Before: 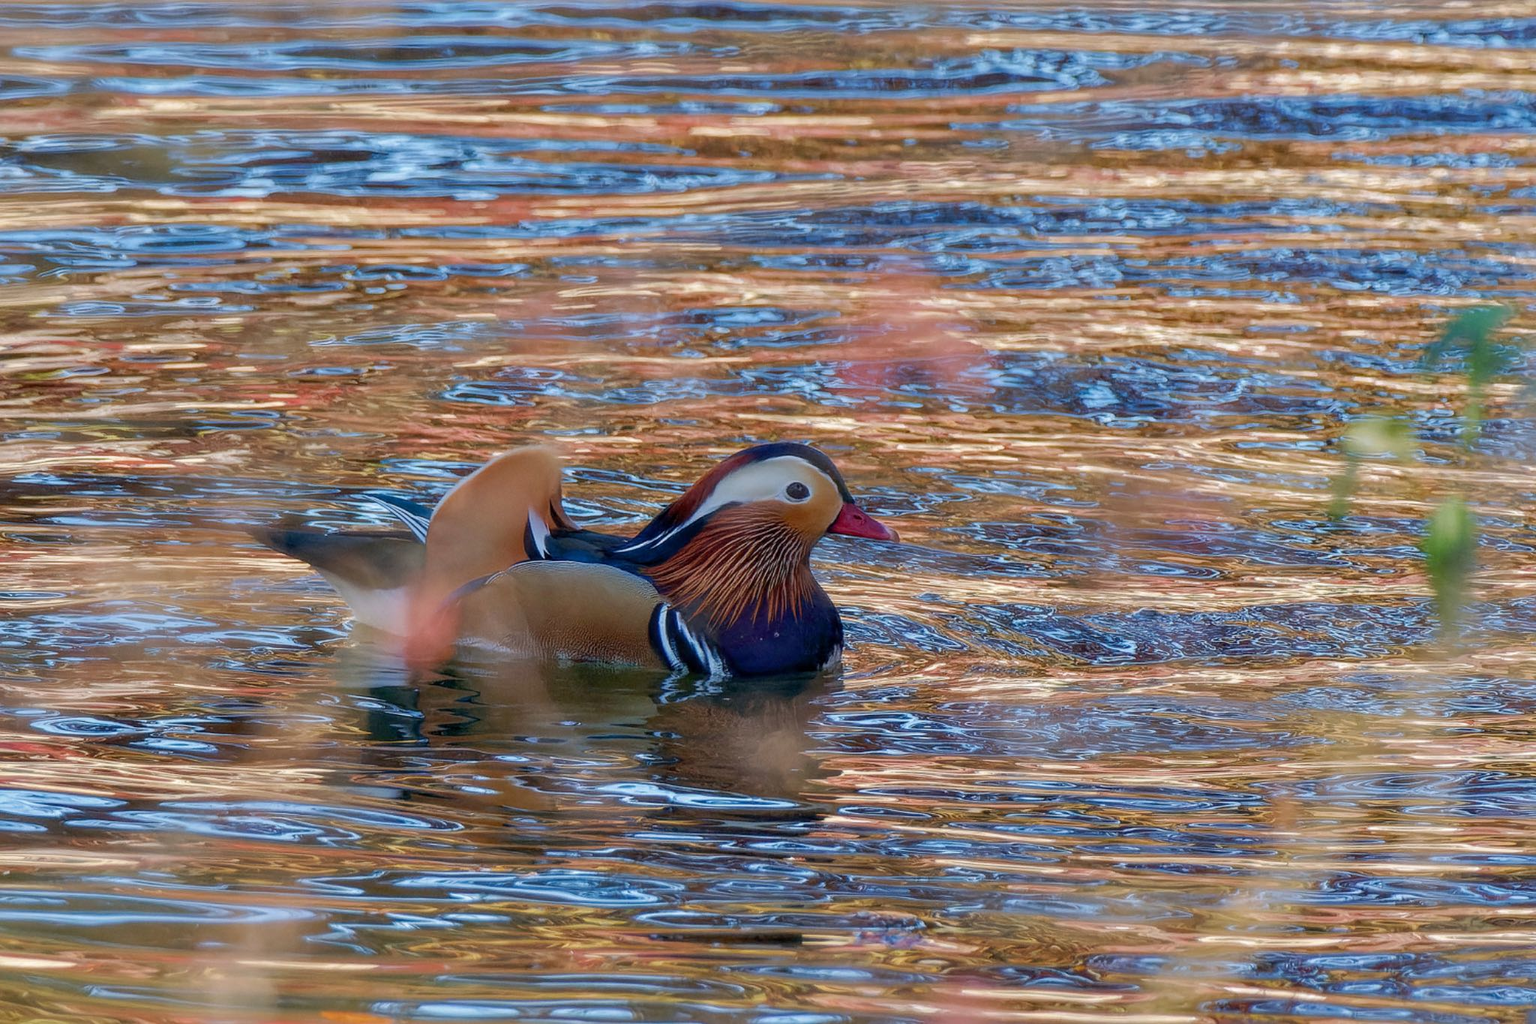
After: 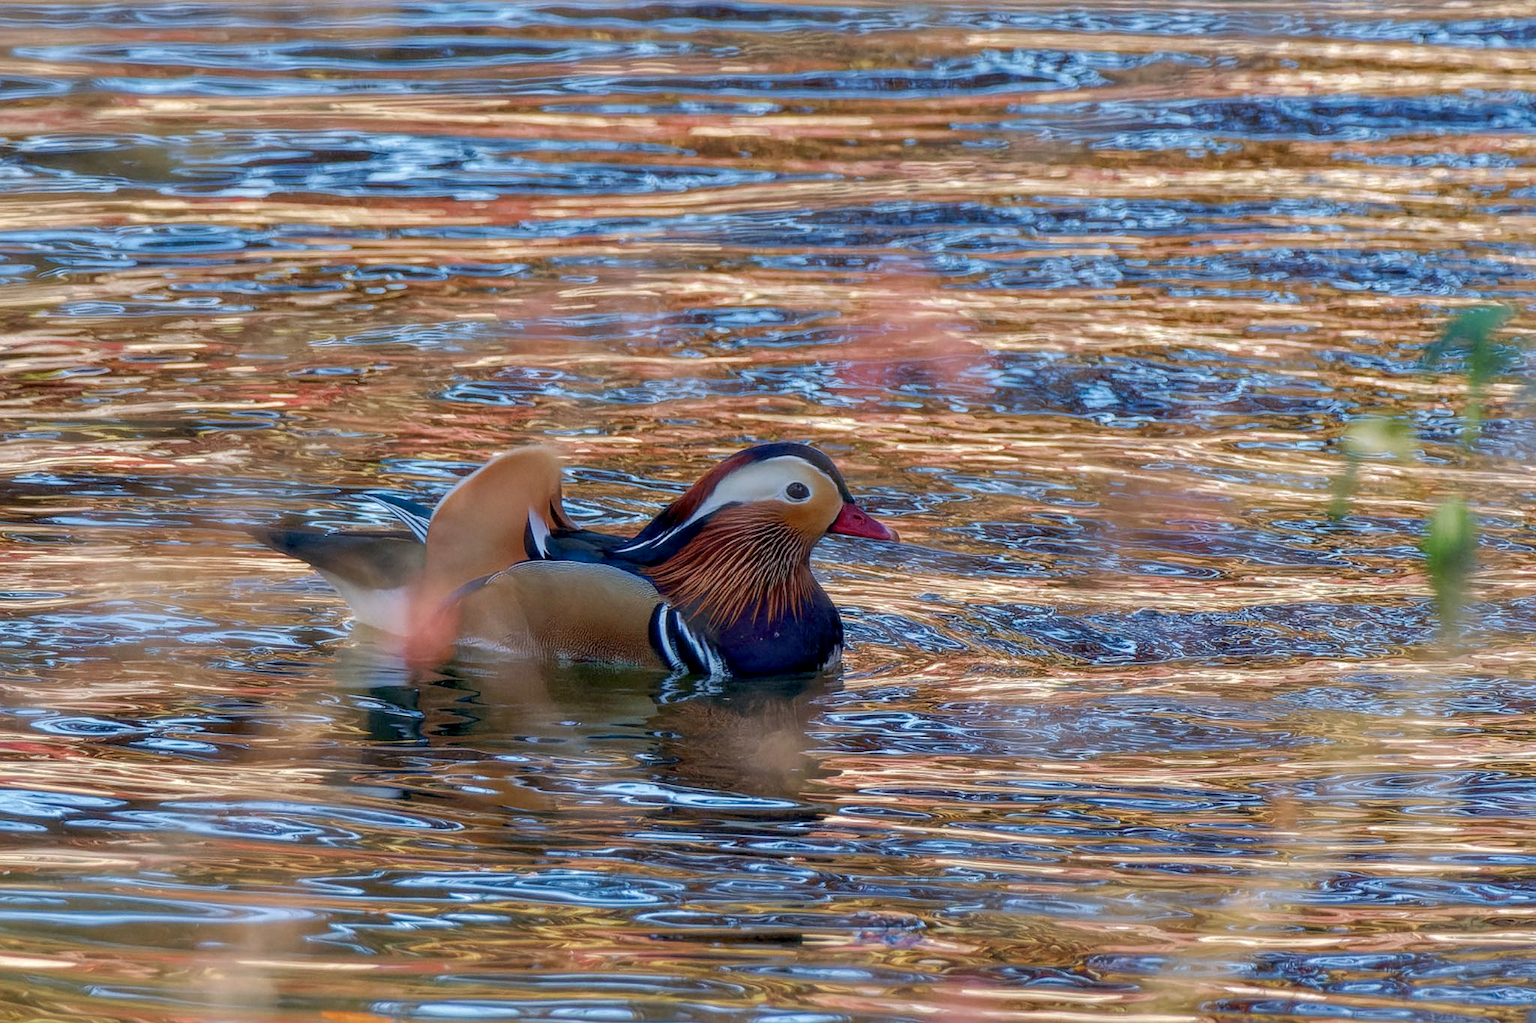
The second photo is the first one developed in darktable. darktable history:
local contrast: highlights 107%, shadows 98%, detail 132%, midtone range 0.2
